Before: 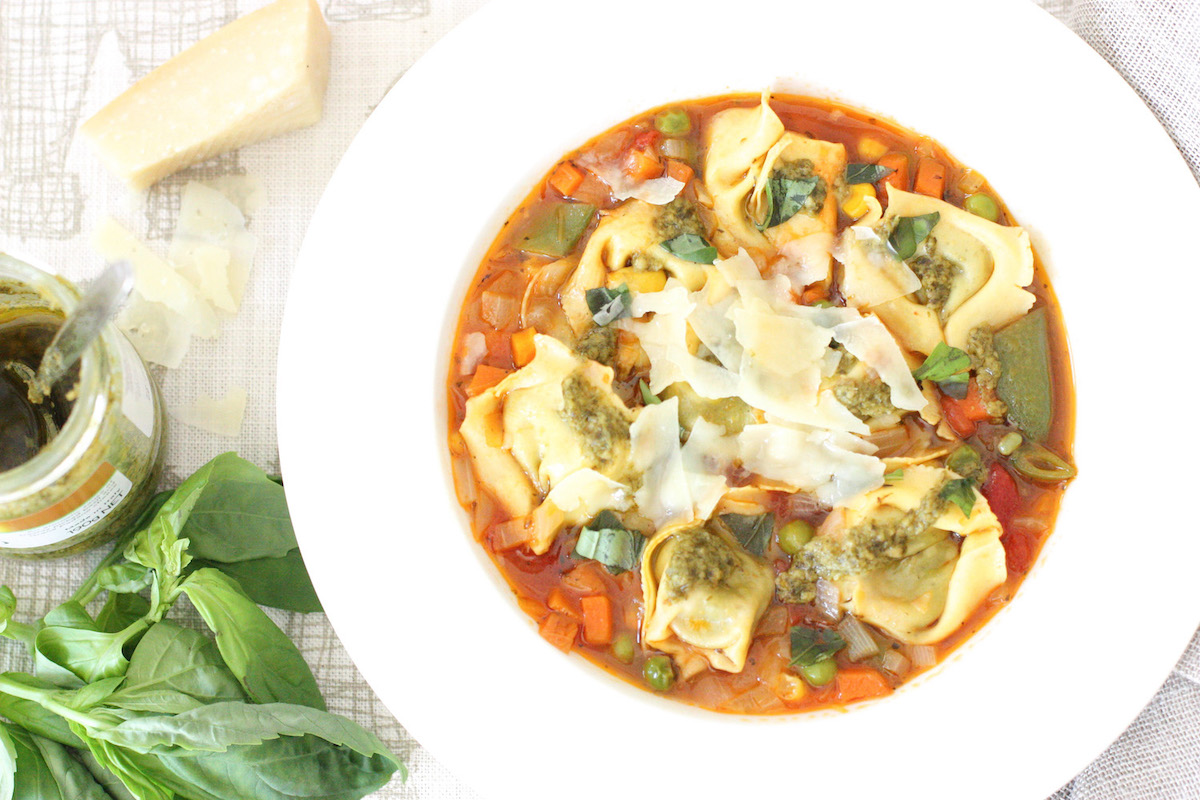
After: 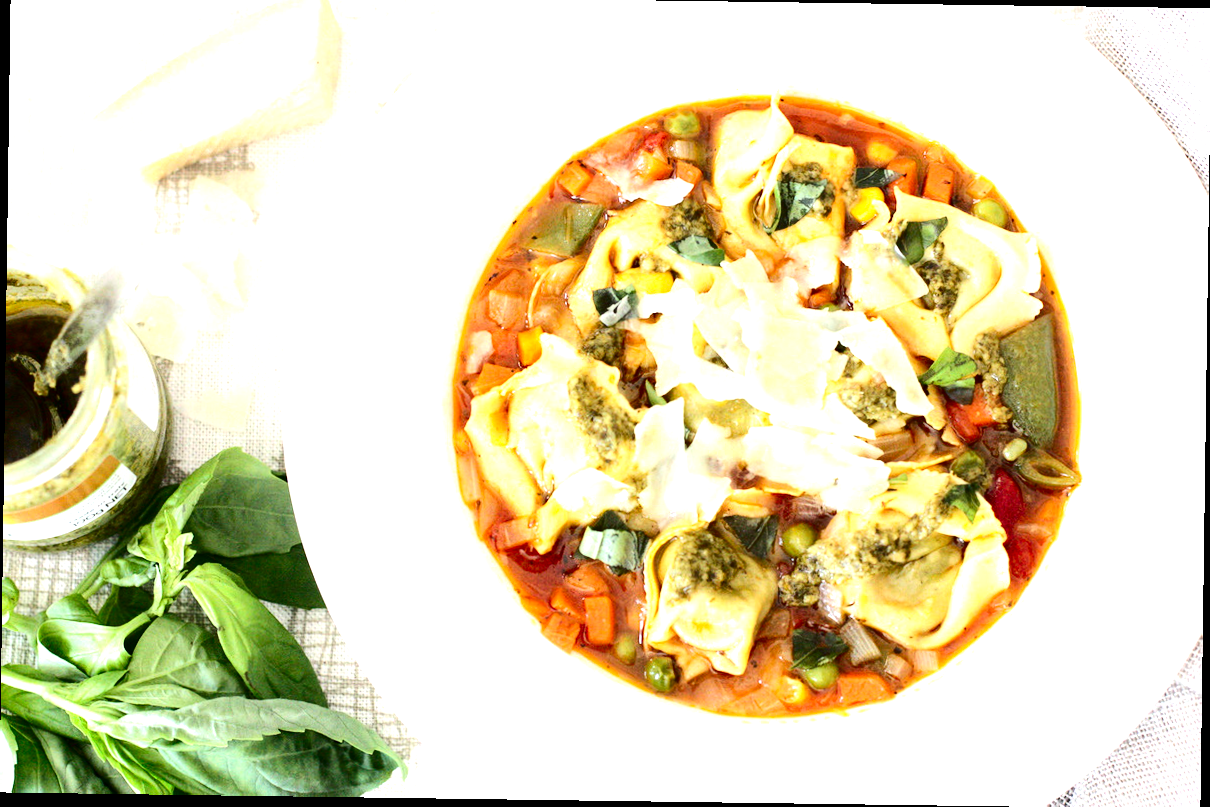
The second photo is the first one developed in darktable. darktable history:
tone equalizer: -8 EV -0.75 EV, -7 EV -0.7 EV, -6 EV -0.6 EV, -5 EV -0.4 EV, -3 EV 0.4 EV, -2 EV 0.6 EV, -1 EV 0.7 EV, +0 EV 0.75 EV, edges refinement/feathering 500, mask exposure compensation -1.57 EV, preserve details no
rotate and perspective: rotation 0.8°, automatic cropping off
crop: top 1.049%, right 0.001%
contrast brightness saturation: contrast 0.19, brightness -0.24, saturation 0.11
